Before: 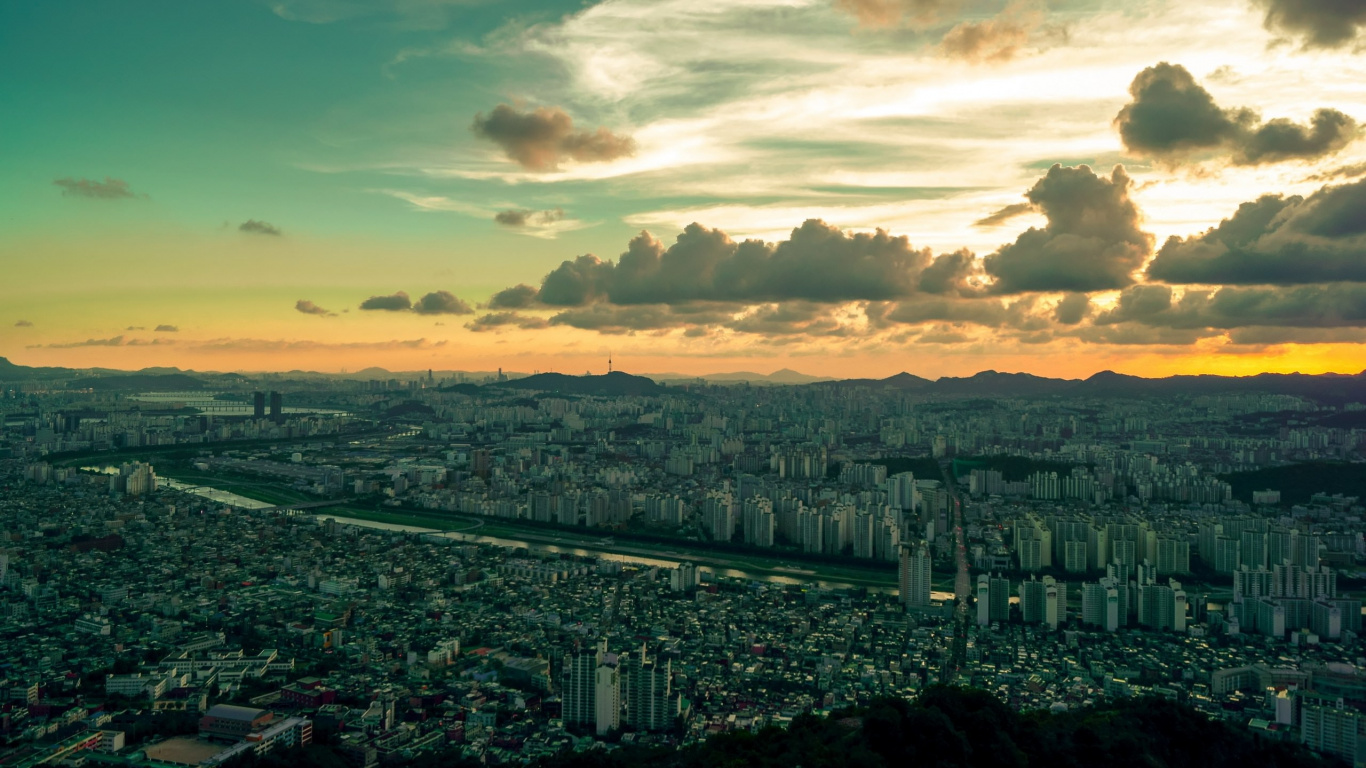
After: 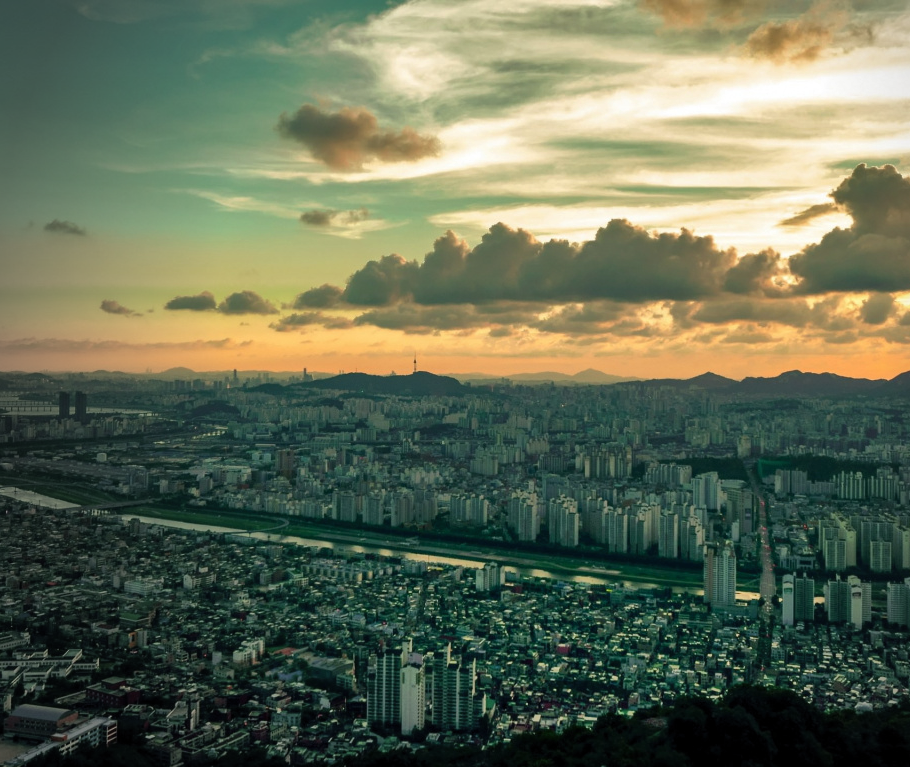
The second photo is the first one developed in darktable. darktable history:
vignetting: fall-off start 73.57%, center (0.22, -0.235)
shadows and highlights: low approximation 0.01, soften with gaussian
crop and rotate: left 14.292%, right 19.041%
